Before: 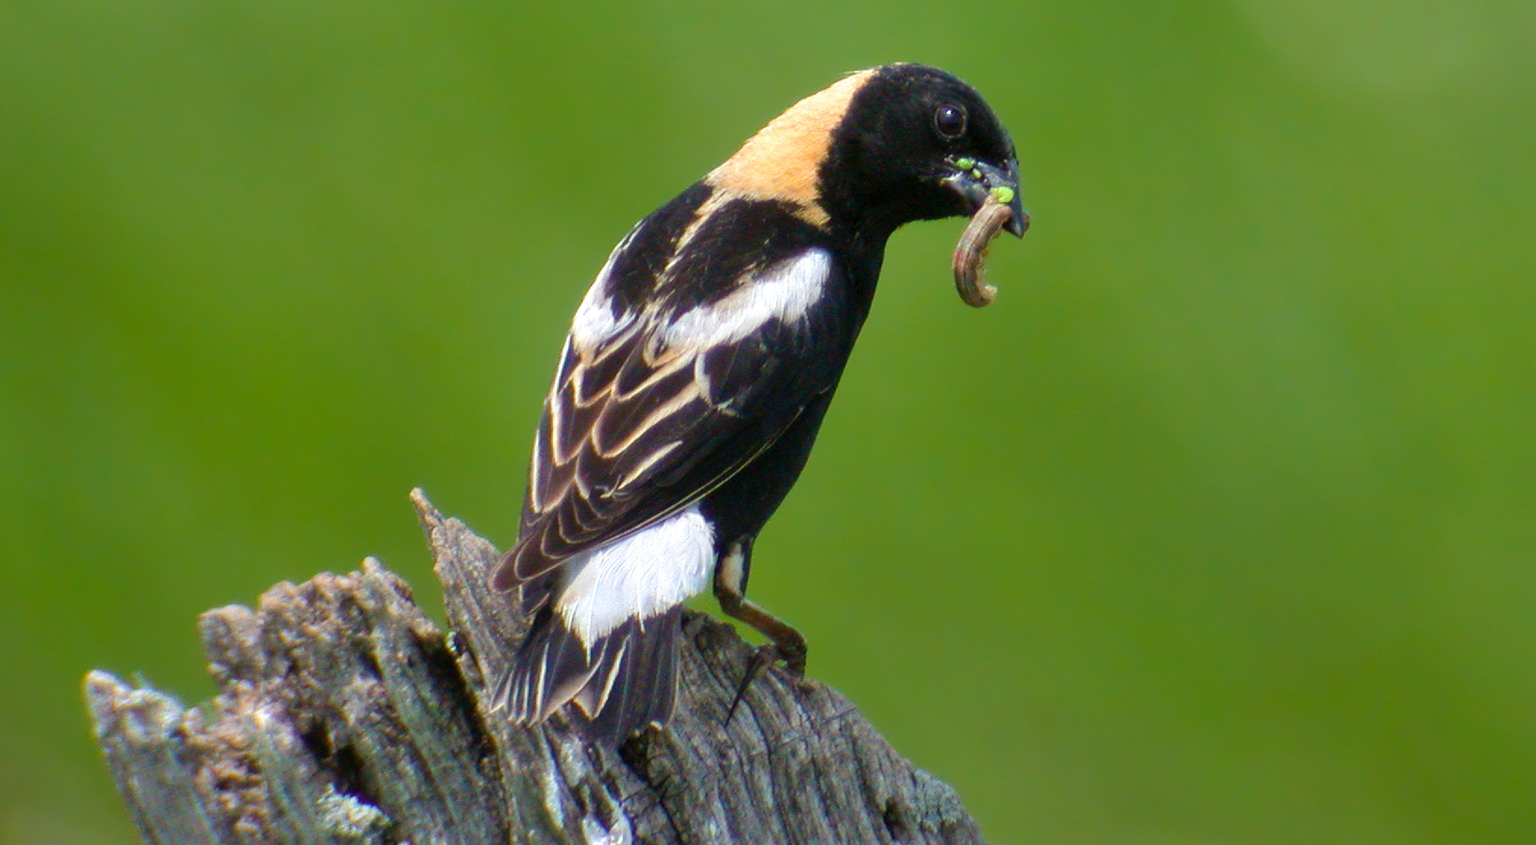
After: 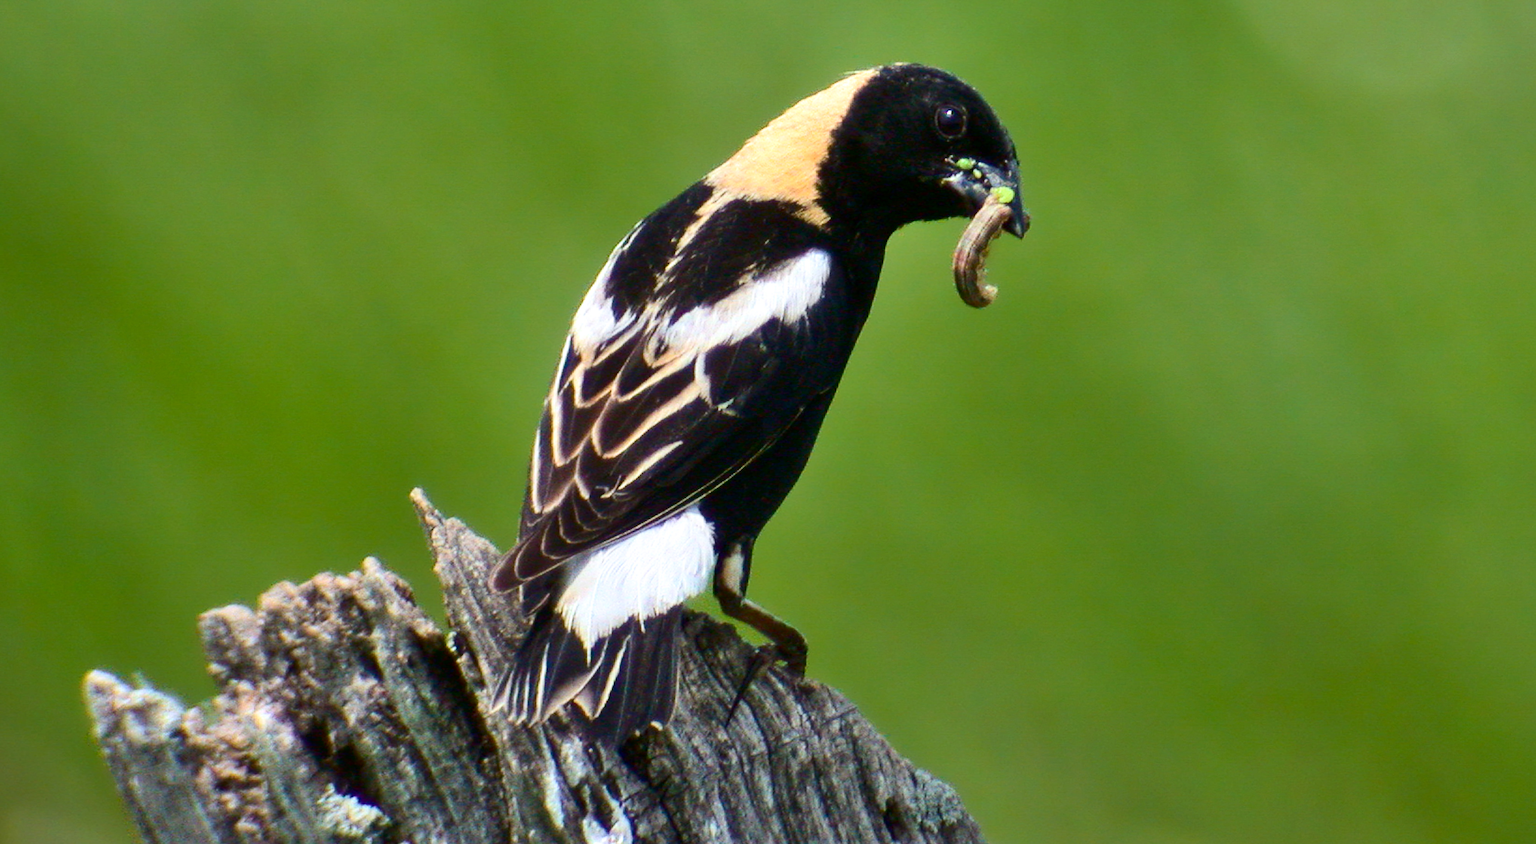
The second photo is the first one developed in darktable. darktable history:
shadows and highlights: radius 118.12, shadows 41.9, highlights -61.56, soften with gaussian
contrast brightness saturation: contrast 0.289
